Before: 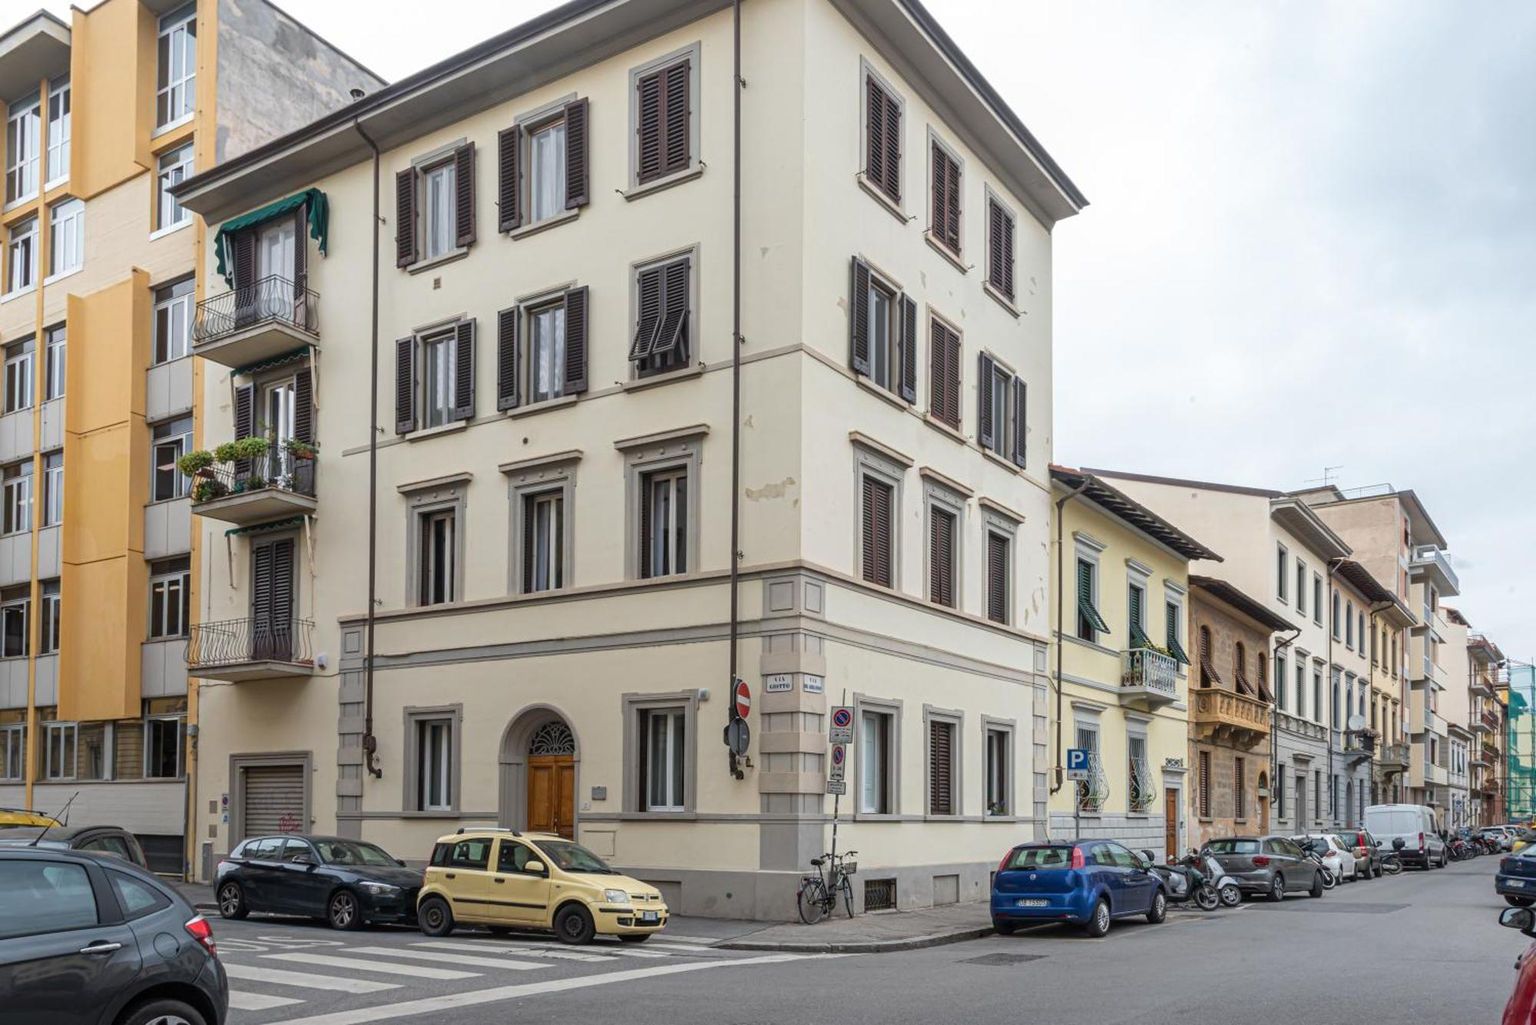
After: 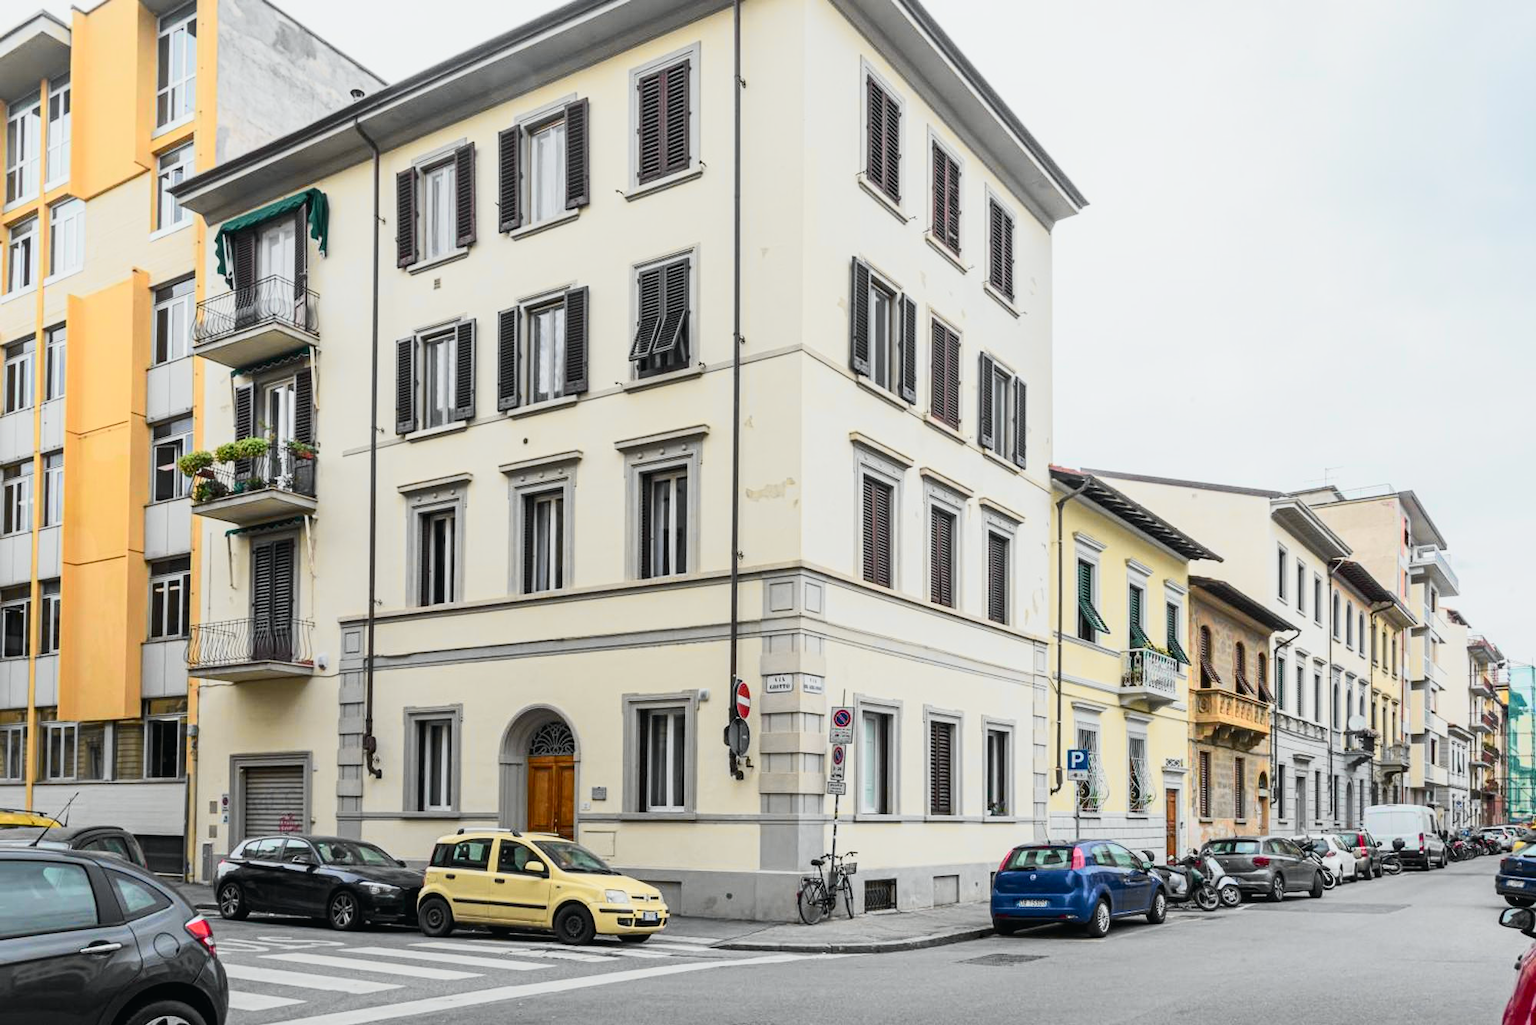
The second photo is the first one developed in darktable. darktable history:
tone curve: curves: ch0 [(0, 0.015) (0.037, 0.022) (0.131, 0.116) (0.316, 0.345) (0.49, 0.615) (0.677, 0.82) (0.813, 0.891) (1, 0.955)]; ch1 [(0, 0) (0.366, 0.367) (0.475, 0.462) (0.494, 0.496) (0.504, 0.497) (0.554, 0.571) (0.618, 0.668) (1, 1)]; ch2 [(0, 0) (0.333, 0.346) (0.375, 0.375) (0.435, 0.424) (0.476, 0.492) (0.502, 0.499) (0.525, 0.522) (0.558, 0.575) (0.614, 0.656) (1, 1)], color space Lab, independent channels, preserve colors none
